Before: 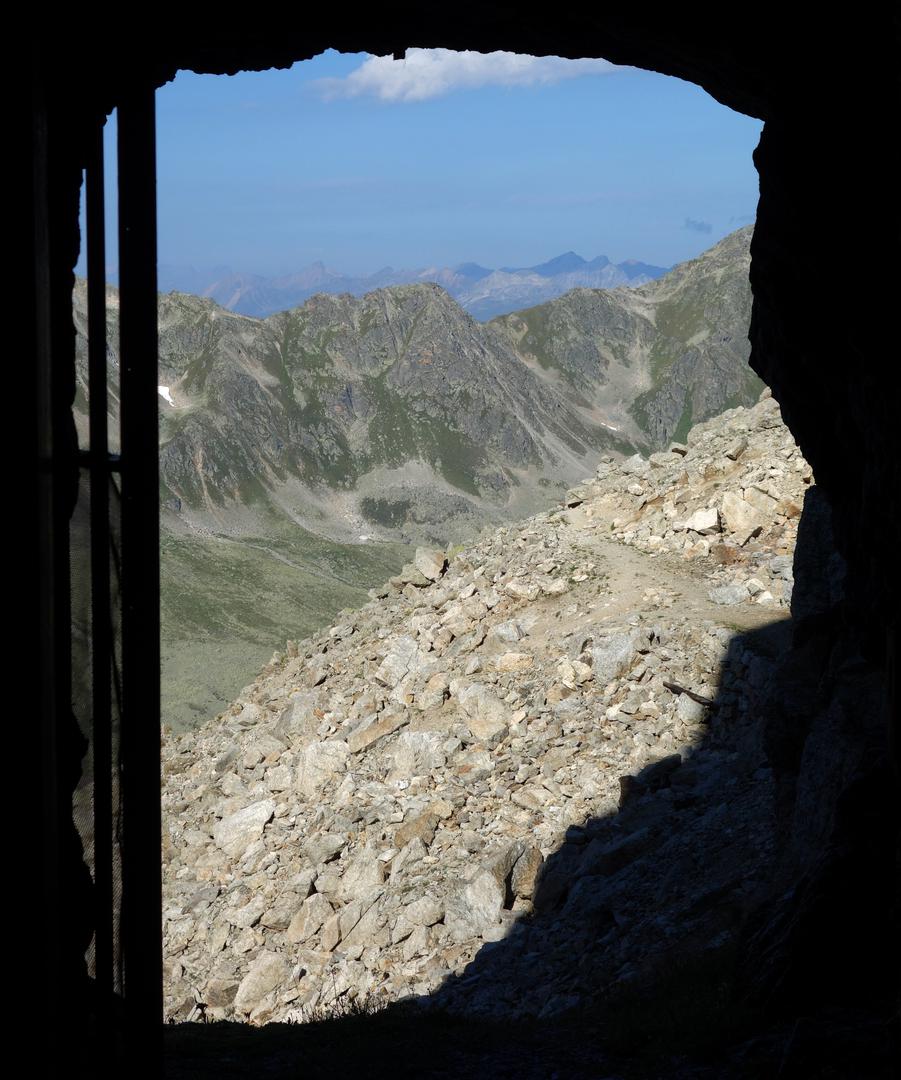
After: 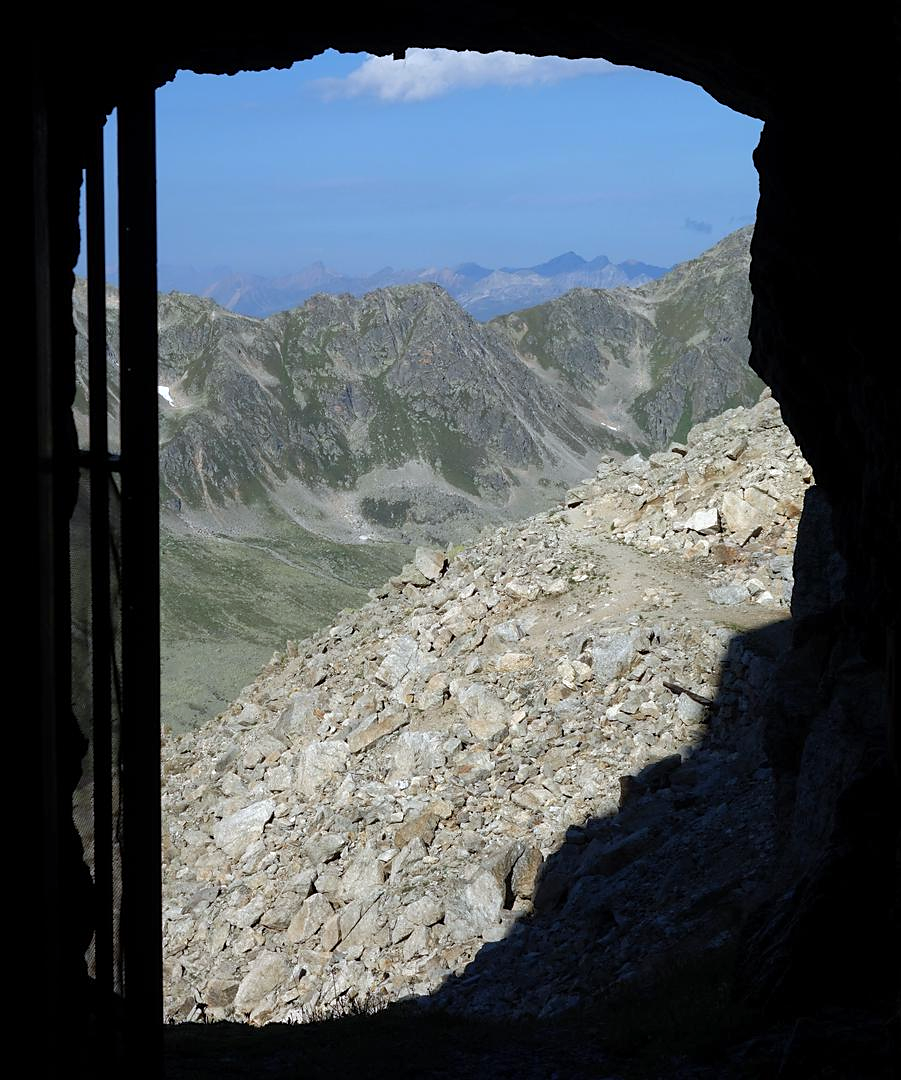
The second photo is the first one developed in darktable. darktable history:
shadows and highlights: shadows 25, highlights -25
white balance: red 0.967, blue 1.049
sharpen: radius 1.864, amount 0.398, threshold 1.271
